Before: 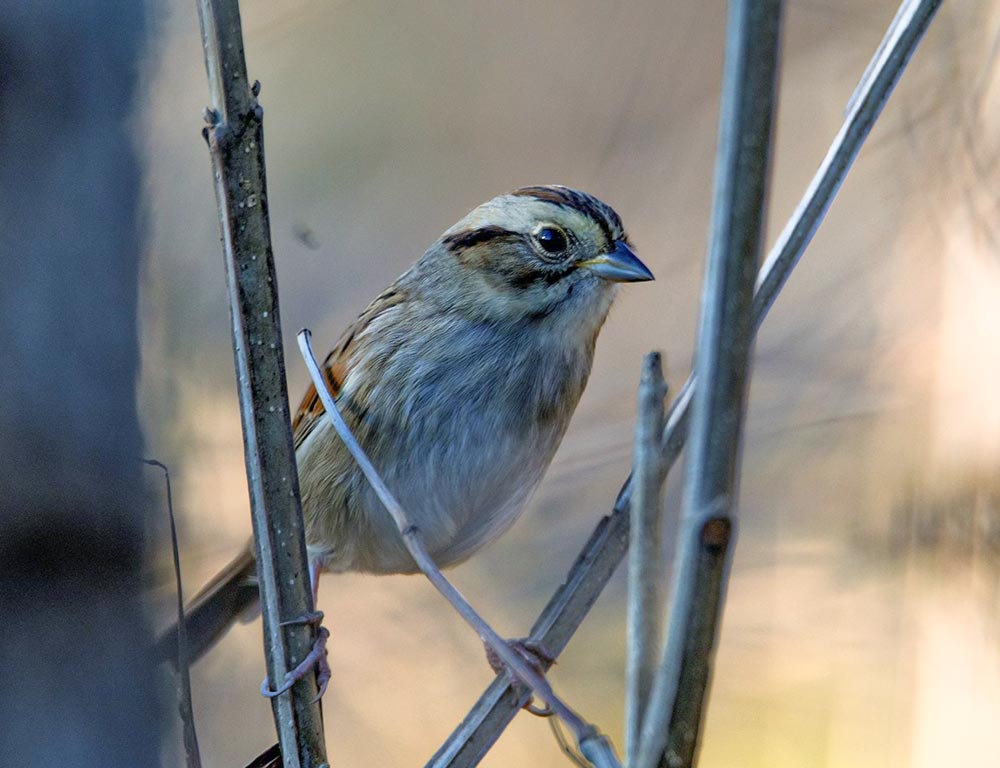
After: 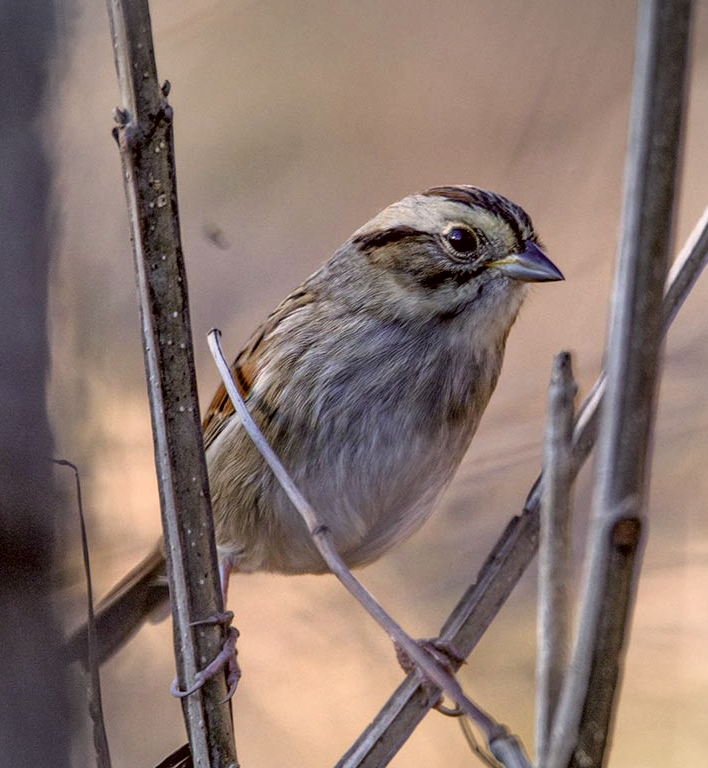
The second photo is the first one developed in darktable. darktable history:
color correction: highlights a* 10.19, highlights b* 9.72, shadows a* 9.03, shadows b* 8.47, saturation 0.8
crop and rotate: left 9.035%, right 20.141%
local contrast: on, module defaults
vignetting: brightness -0.178, saturation -0.291
